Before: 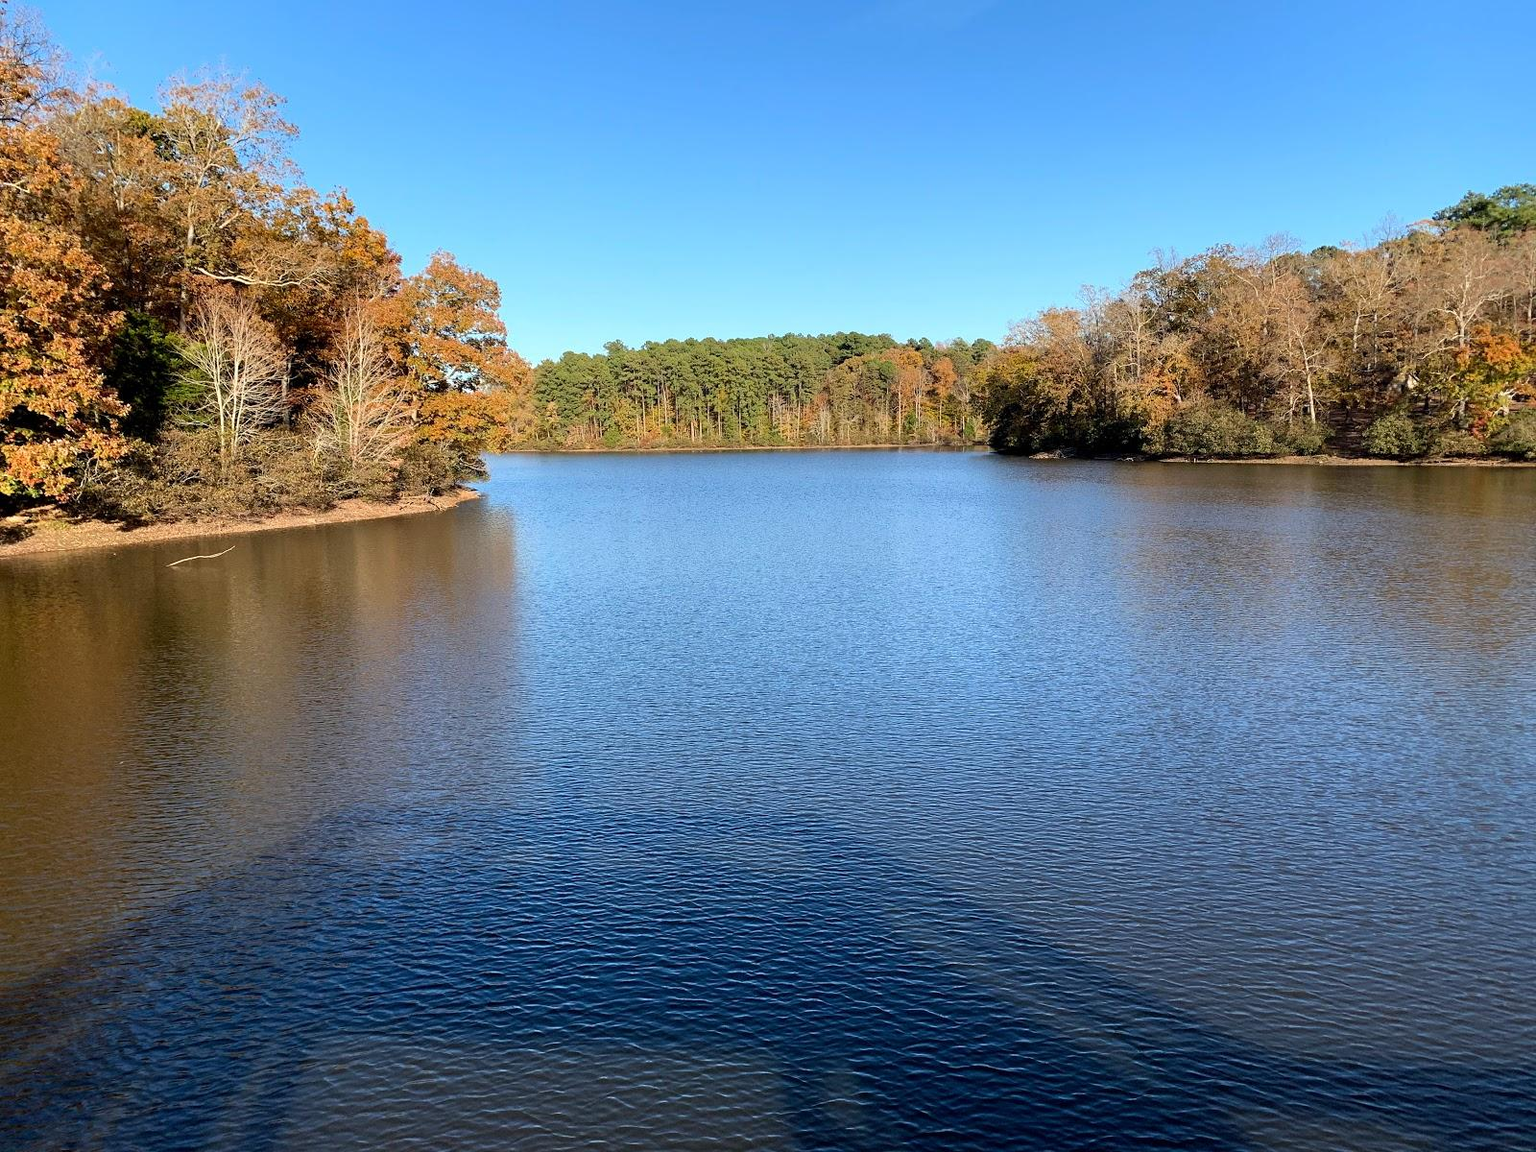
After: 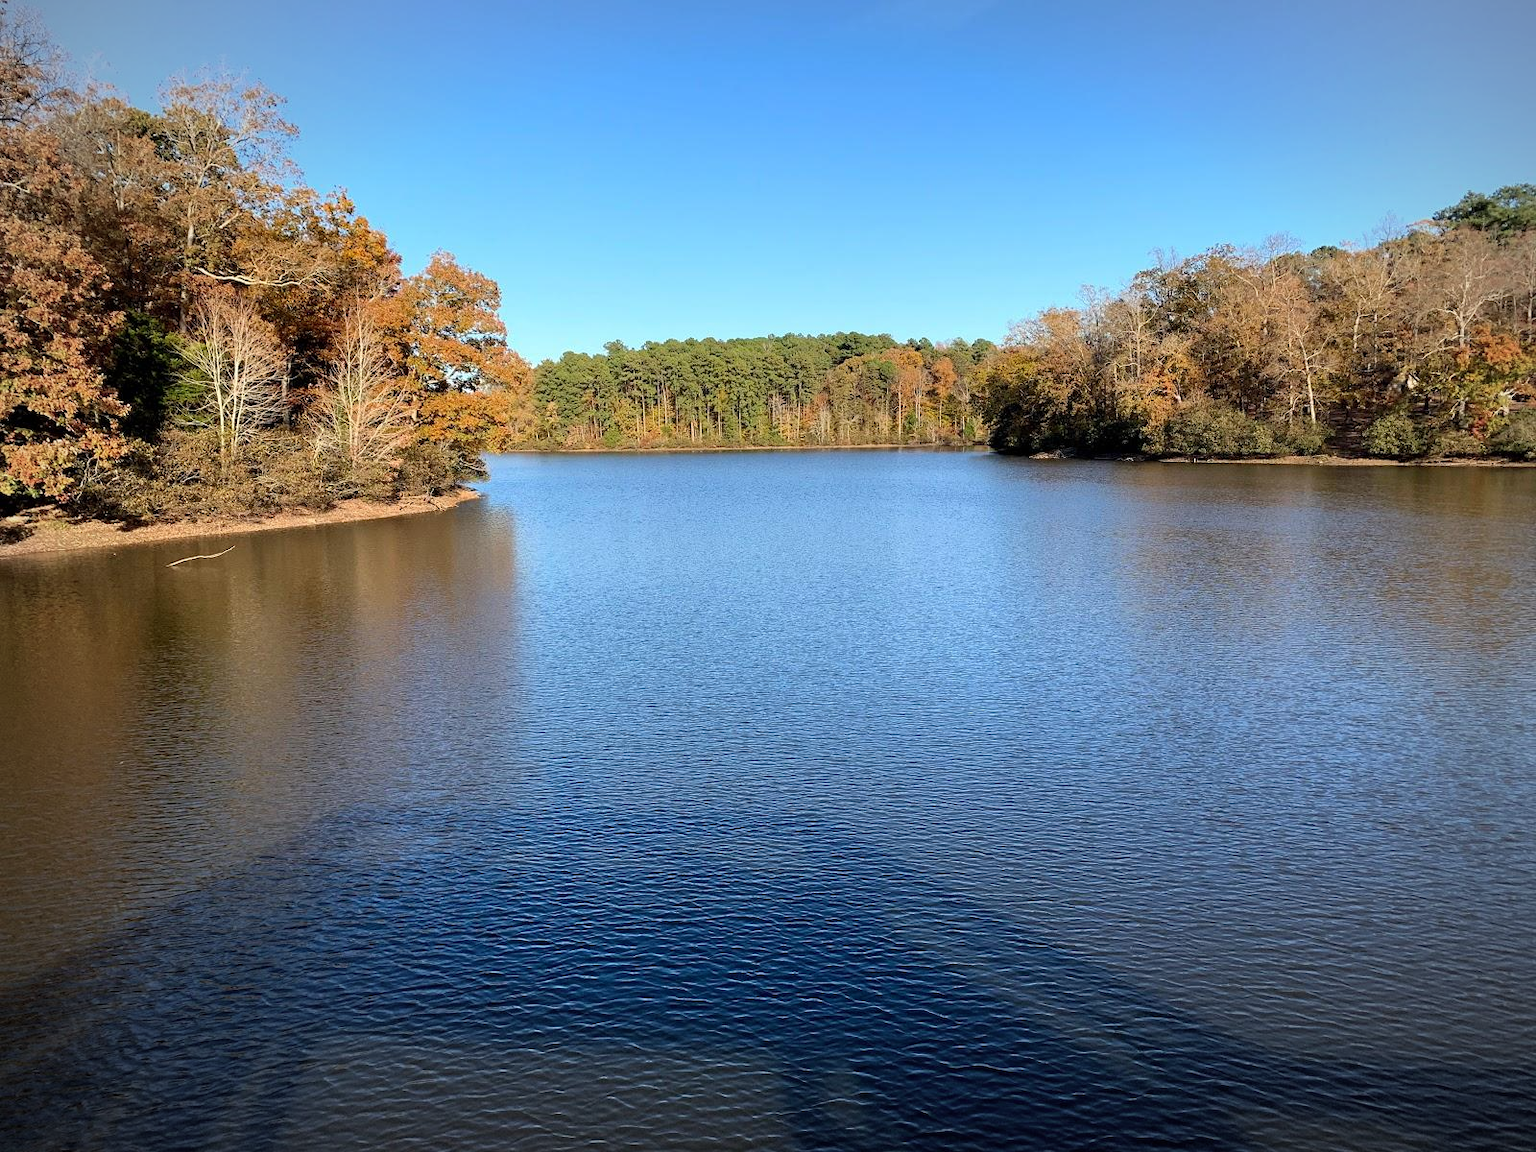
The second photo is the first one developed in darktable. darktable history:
vignetting: fall-off start 81.49%, fall-off radius 62.42%, center (0.034, -0.083), automatic ratio true, width/height ratio 1.411
